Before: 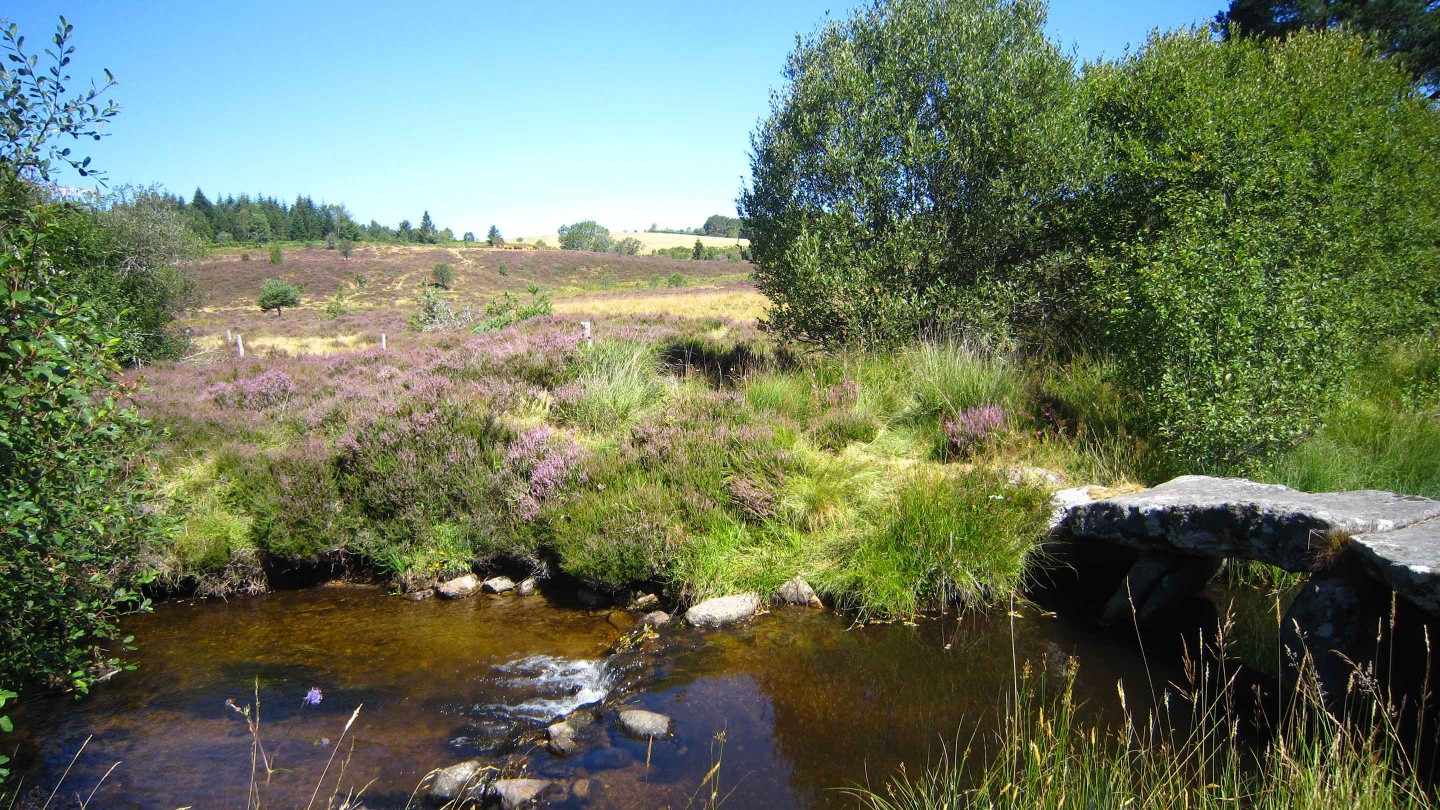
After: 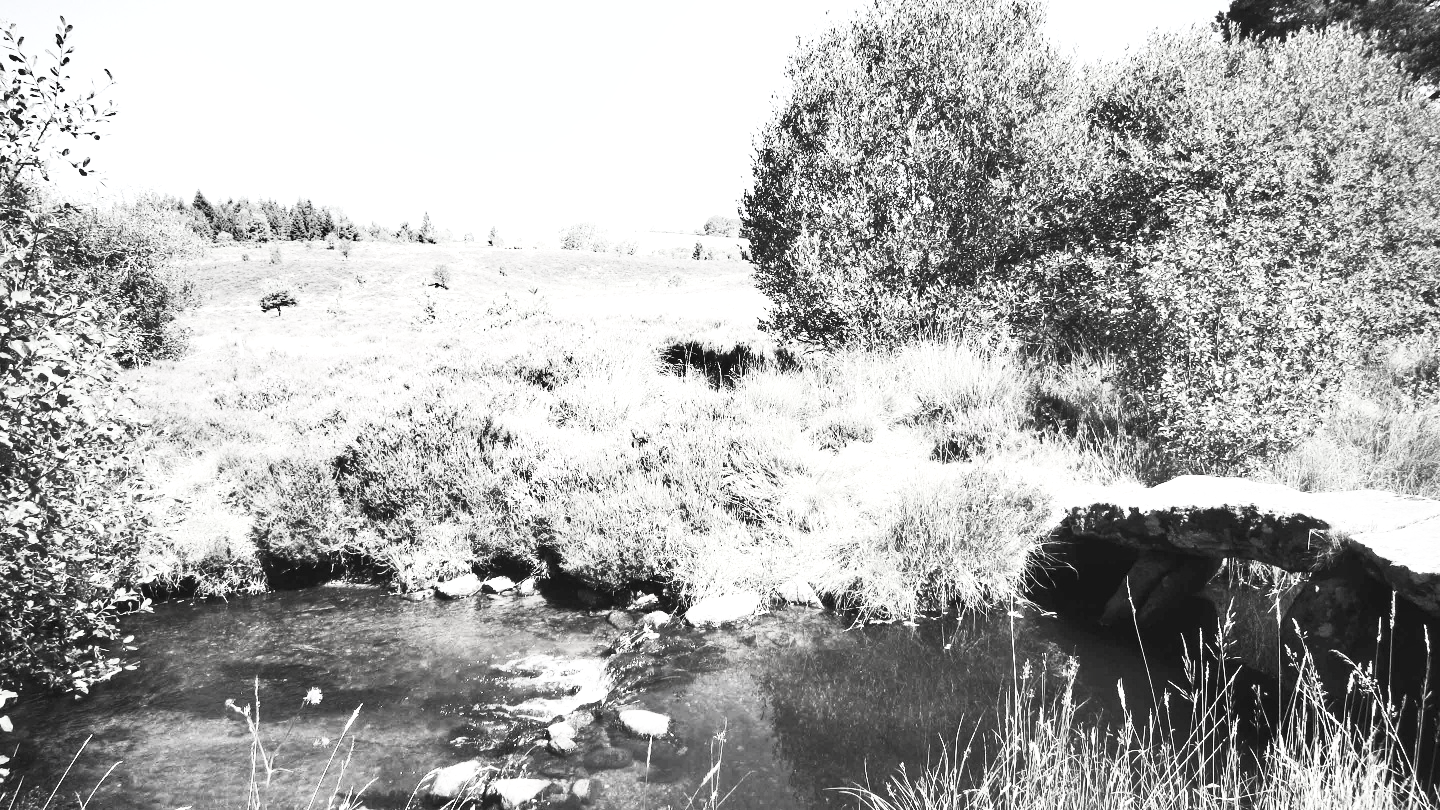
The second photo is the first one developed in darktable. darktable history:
contrast brightness saturation: contrast 0.543, brightness 0.484, saturation -0.981
shadows and highlights: shadows 60.95, soften with gaussian
exposure: black level correction 0, exposure 1.105 EV, compensate highlight preservation false
